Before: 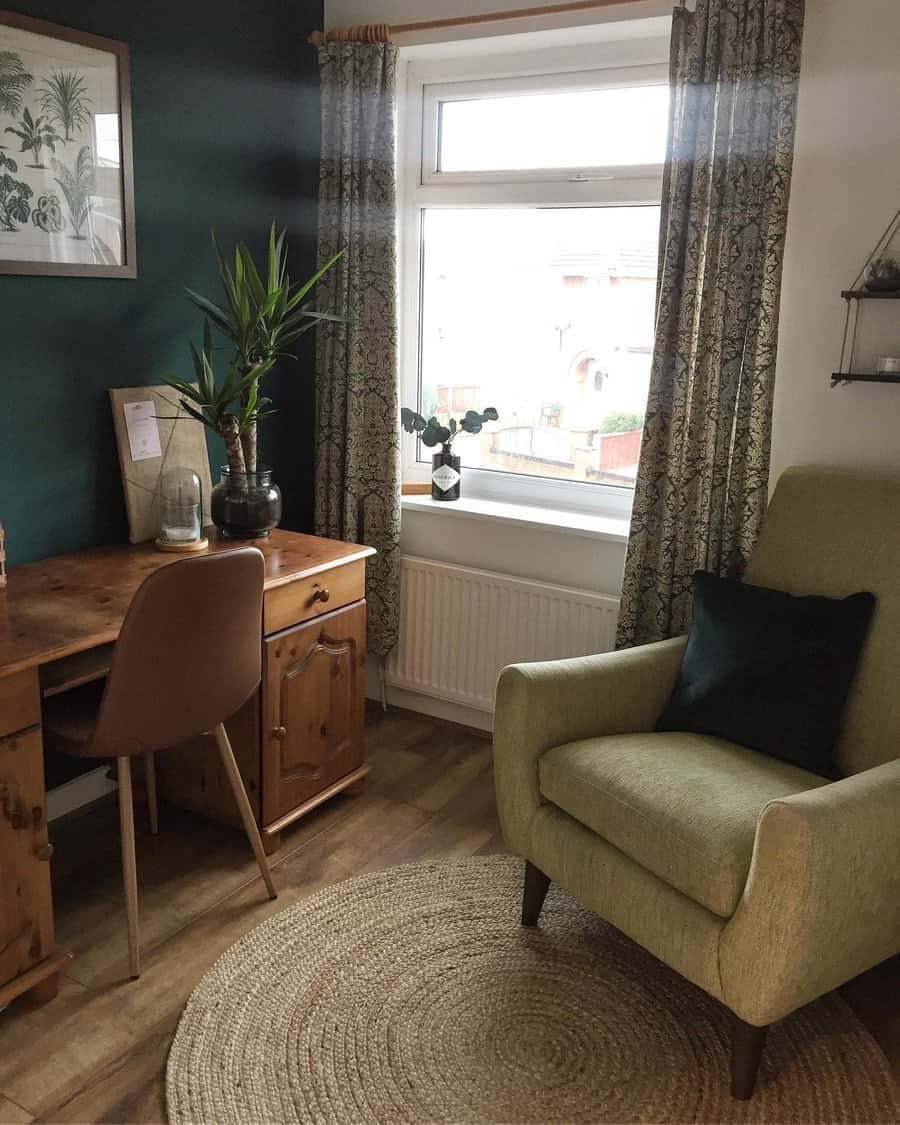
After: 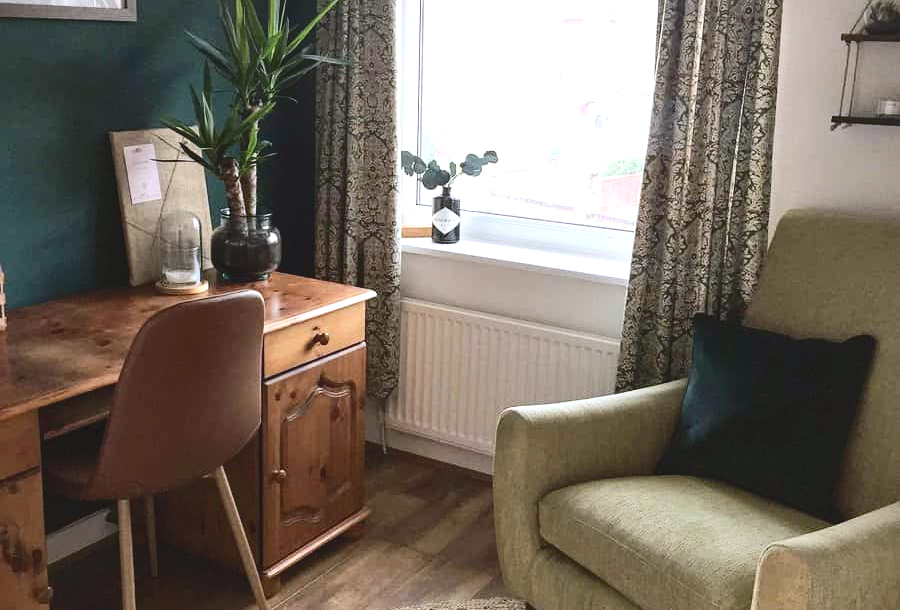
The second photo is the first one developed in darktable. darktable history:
tone curve: curves: ch0 [(0, 0) (0.003, 0.072) (0.011, 0.077) (0.025, 0.082) (0.044, 0.094) (0.069, 0.106) (0.1, 0.125) (0.136, 0.145) (0.177, 0.173) (0.224, 0.216) (0.277, 0.281) (0.335, 0.356) (0.399, 0.436) (0.468, 0.53) (0.543, 0.629) (0.623, 0.724) (0.709, 0.808) (0.801, 0.88) (0.898, 0.941) (1, 1)], color space Lab, independent channels, preserve colors none
crop and rotate: top 22.893%, bottom 22.848%
shadows and highlights: shadows 24.84, highlights -24.29
exposure: black level correction 0.001, exposure 0.499 EV, compensate highlight preservation false
color calibration: illuminant as shot in camera, x 0.358, y 0.373, temperature 4628.91 K
